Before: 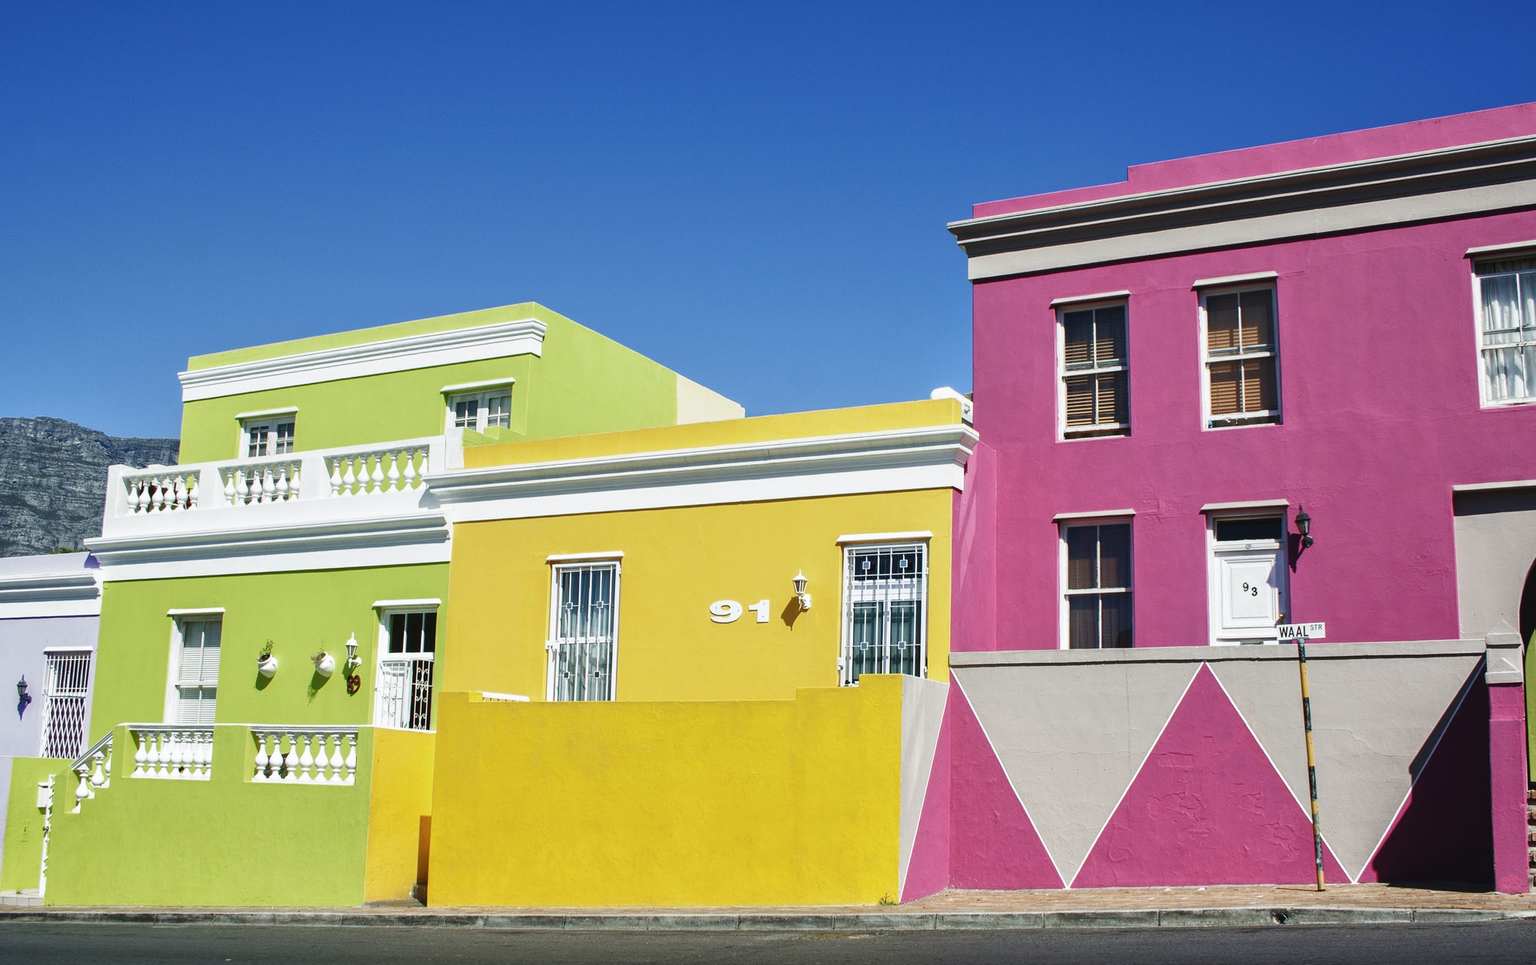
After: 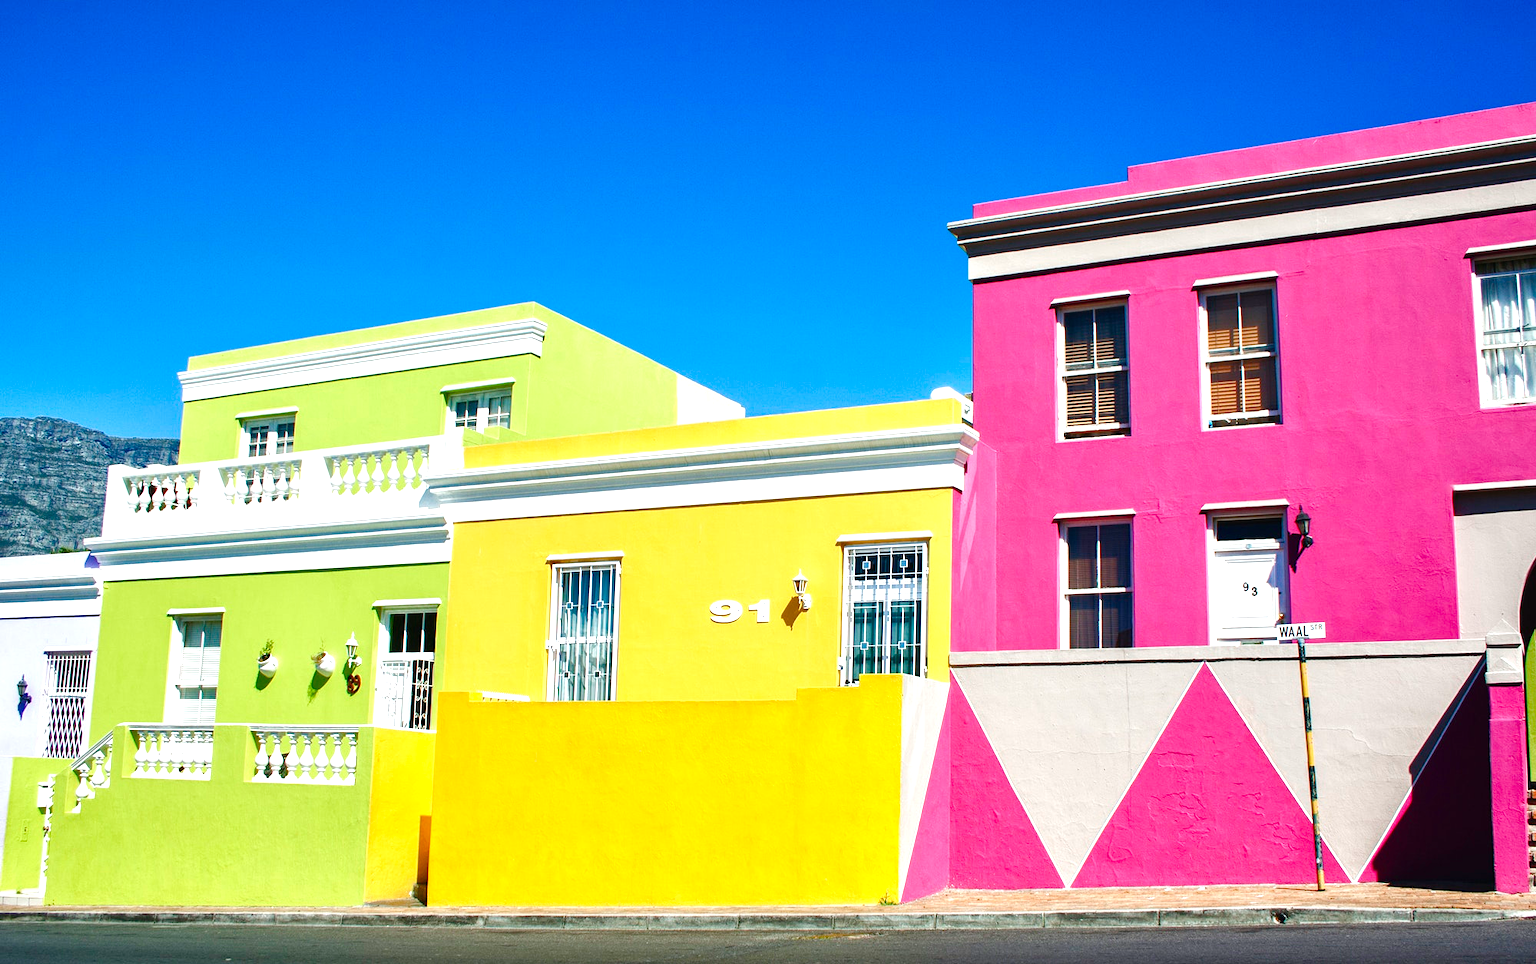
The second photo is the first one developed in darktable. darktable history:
color balance rgb: perceptual saturation grading › global saturation 25.038%, perceptual saturation grading › highlights -28.326%, perceptual saturation grading › shadows 32.85%
levels: mode automatic, white 90.7%, levels [0.062, 0.494, 0.925]
